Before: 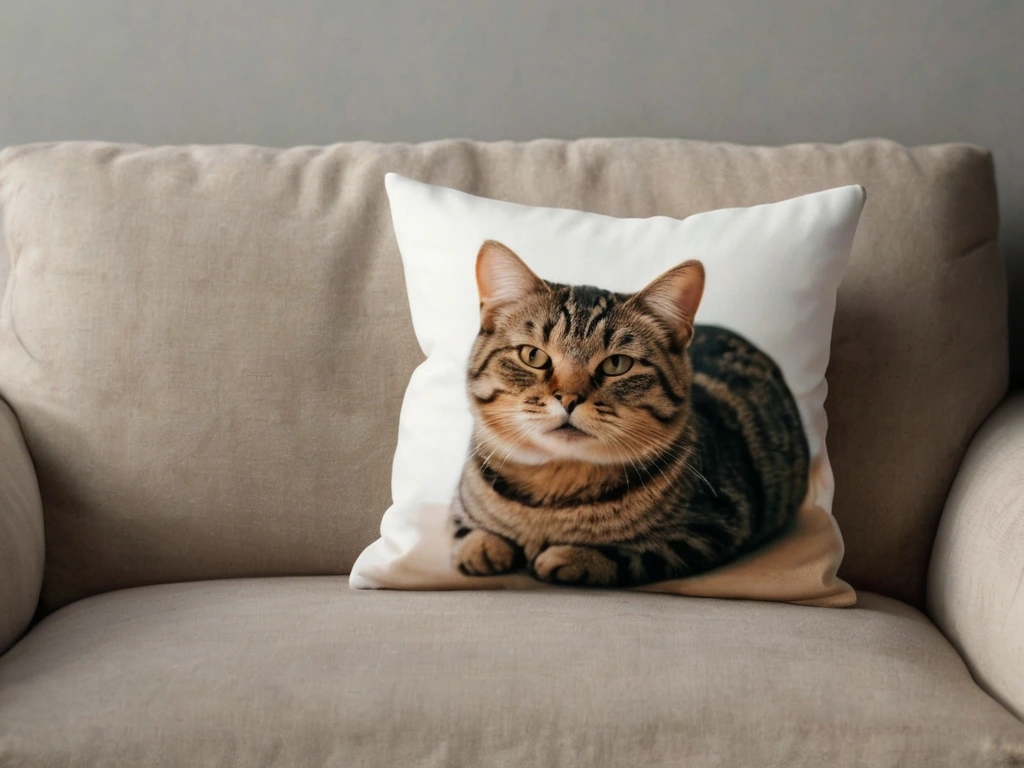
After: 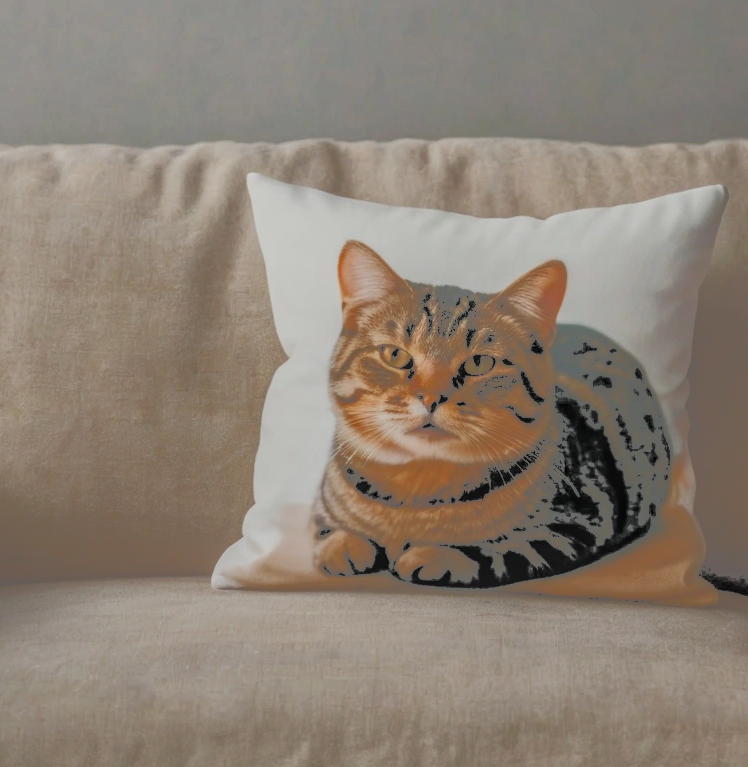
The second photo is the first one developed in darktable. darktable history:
local contrast: highlights 20%, shadows 28%, detail 201%, midtone range 0.2
crop: left 13.489%, top 0%, right 13.376%
tone curve: curves: ch0 [(0, 0) (0.003, 0.43) (0.011, 0.433) (0.025, 0.434) (0.044, 0.436) (0.069, 0.439) (0.1, 0.442) (0.136, 0.446) (0.177, 0.449) (0.224, 0.454) (0.277, 0.462) (0.335, 0.488) (0.399, 0.524) (0.468, 0.566) (0.543, 0.615) (0.623, 0.666) (0.709, 0.718) (0.801, 0.761) (0.898, 0.801) (1, 1)], color space Lab, independent channels, preserve colors none
contrast brightness saturation: contrast 0.104, brightness -0.268, saturation 0.135
filmic rgb: black relative exposure -7.98 EV, white relative exposure 4.05 EV, threshold 3.02 EV, hardness 4.14, enable highlight reconstruction true
